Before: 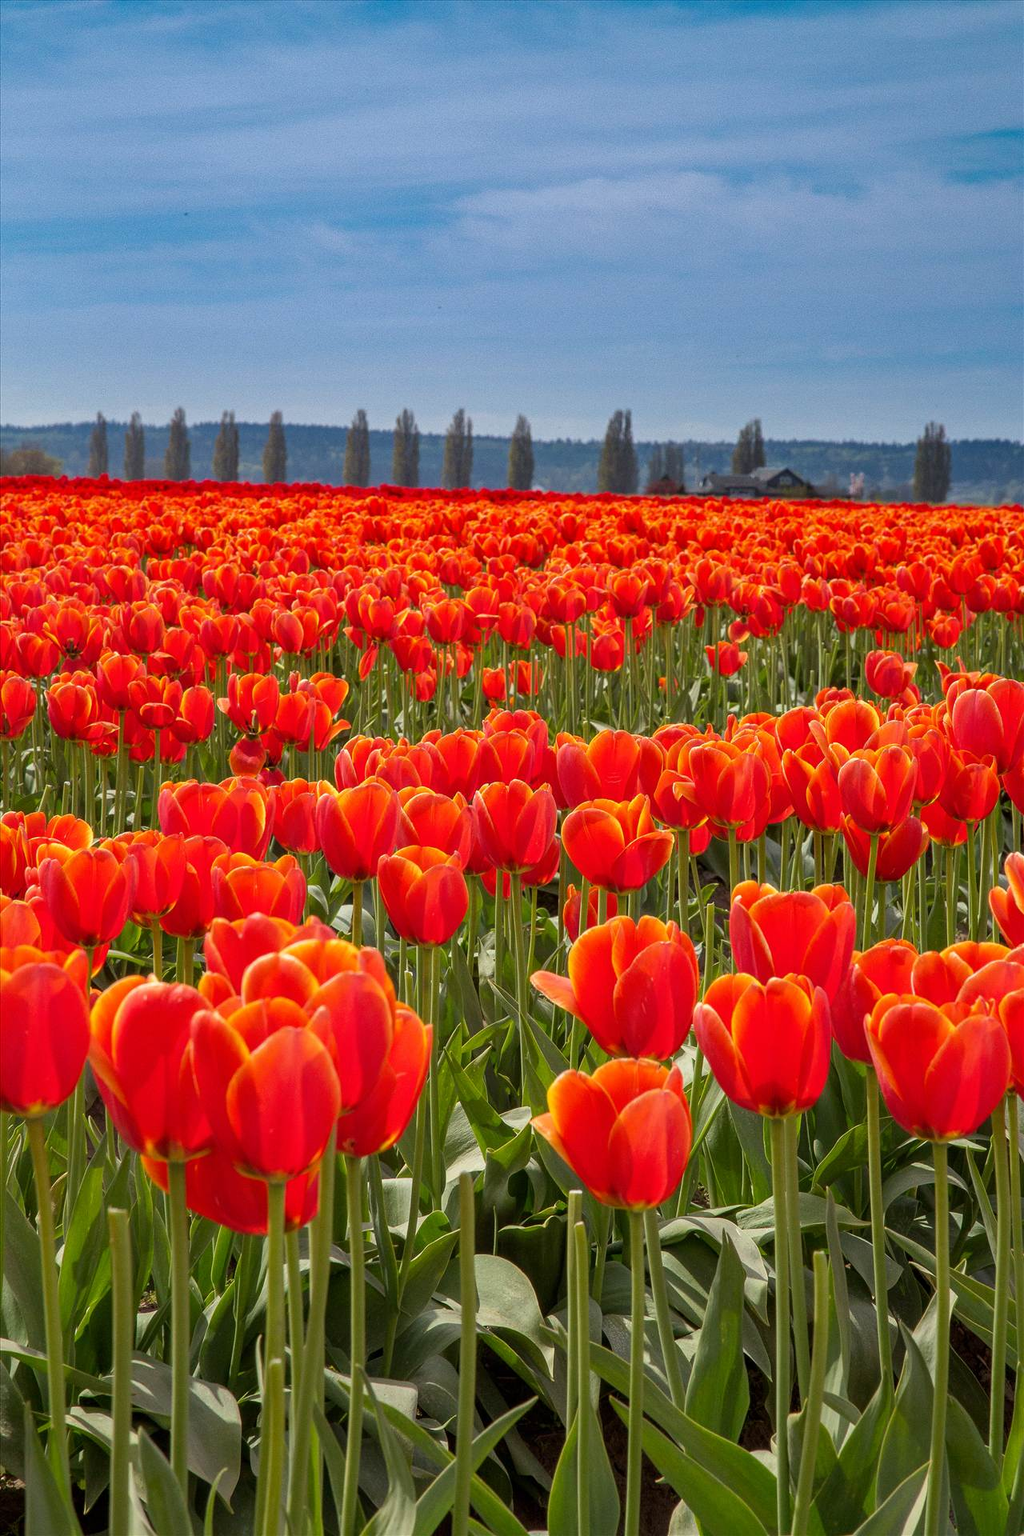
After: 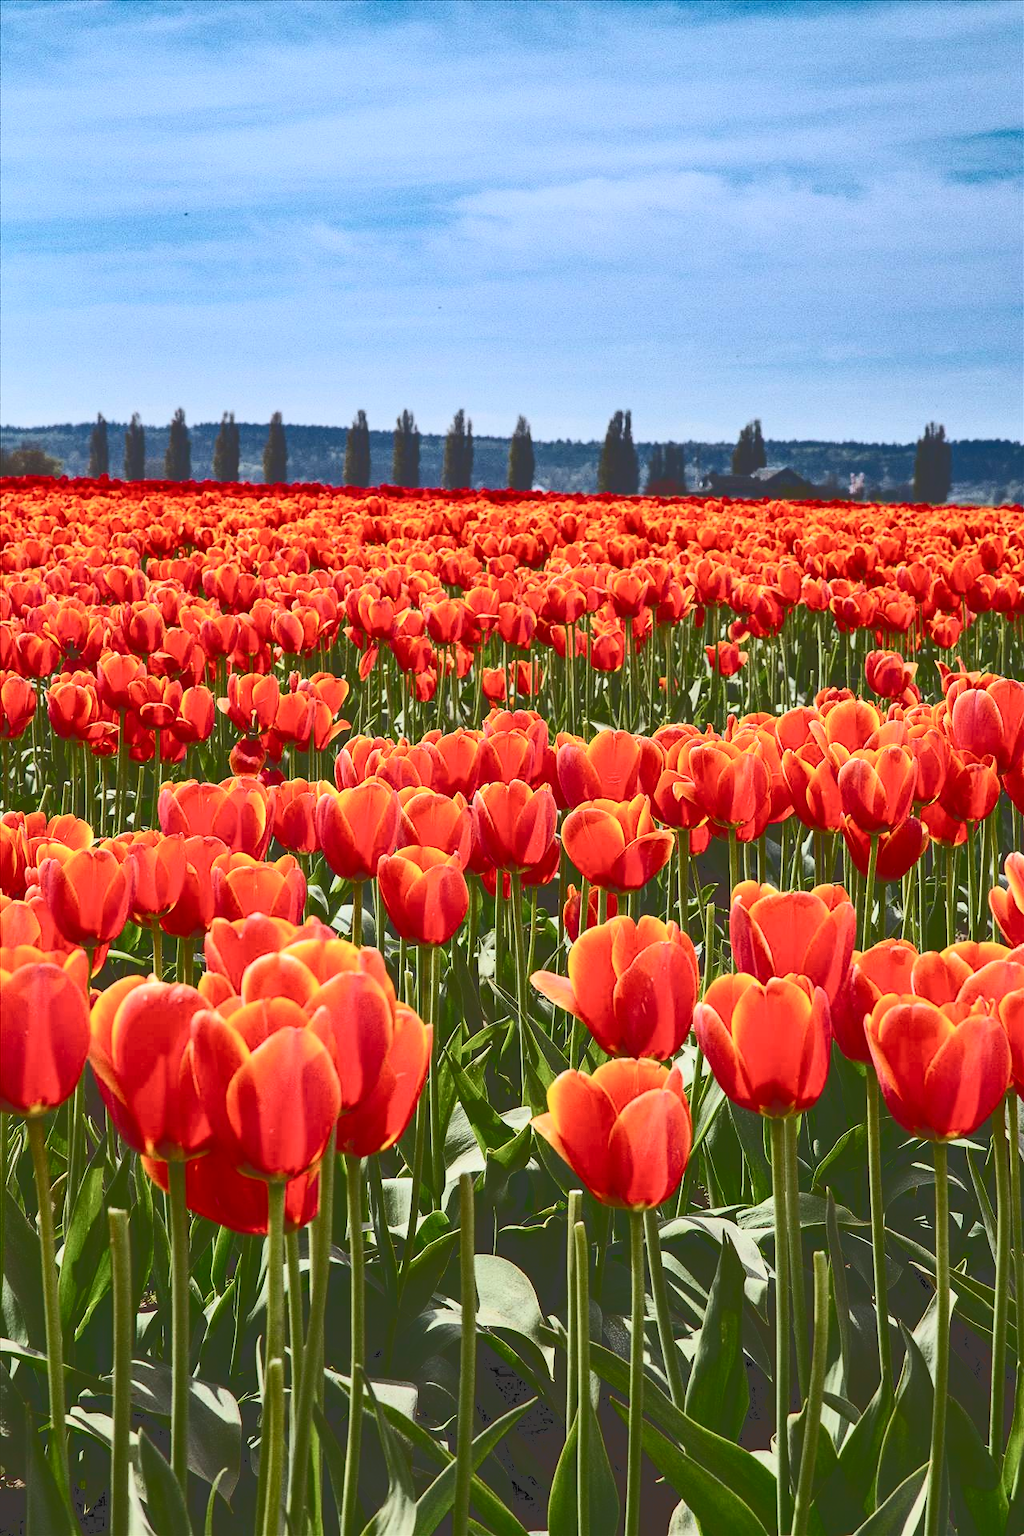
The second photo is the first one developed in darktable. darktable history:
contrast brightness saturation: contrast 0.219
color calibration: x 0.356, y 0.367, temperature 4668.99 K, saturation algorithm version 1 (2020)
tone curve: curves: ch0 [(0, 0) (0.003, 0.231) (0.011, 0.231) (0.025, 0.231) (0.044, 0.231) (0.069, 0.231) (0.1, 0.234) (0.136, 0.239) (0.177, 0.243) (0.224, 0.247) (0.277, 0.265) (0.335, 0.311) (0.399, 0.389) (0.468, 0.507) (0.543, 0.634) (0.623, 0.74) (0.709, 0.83) (0.801, 0.889) (0.898, 0.93) (1, 1)], color space Lab, independent channels, preserve colors none
